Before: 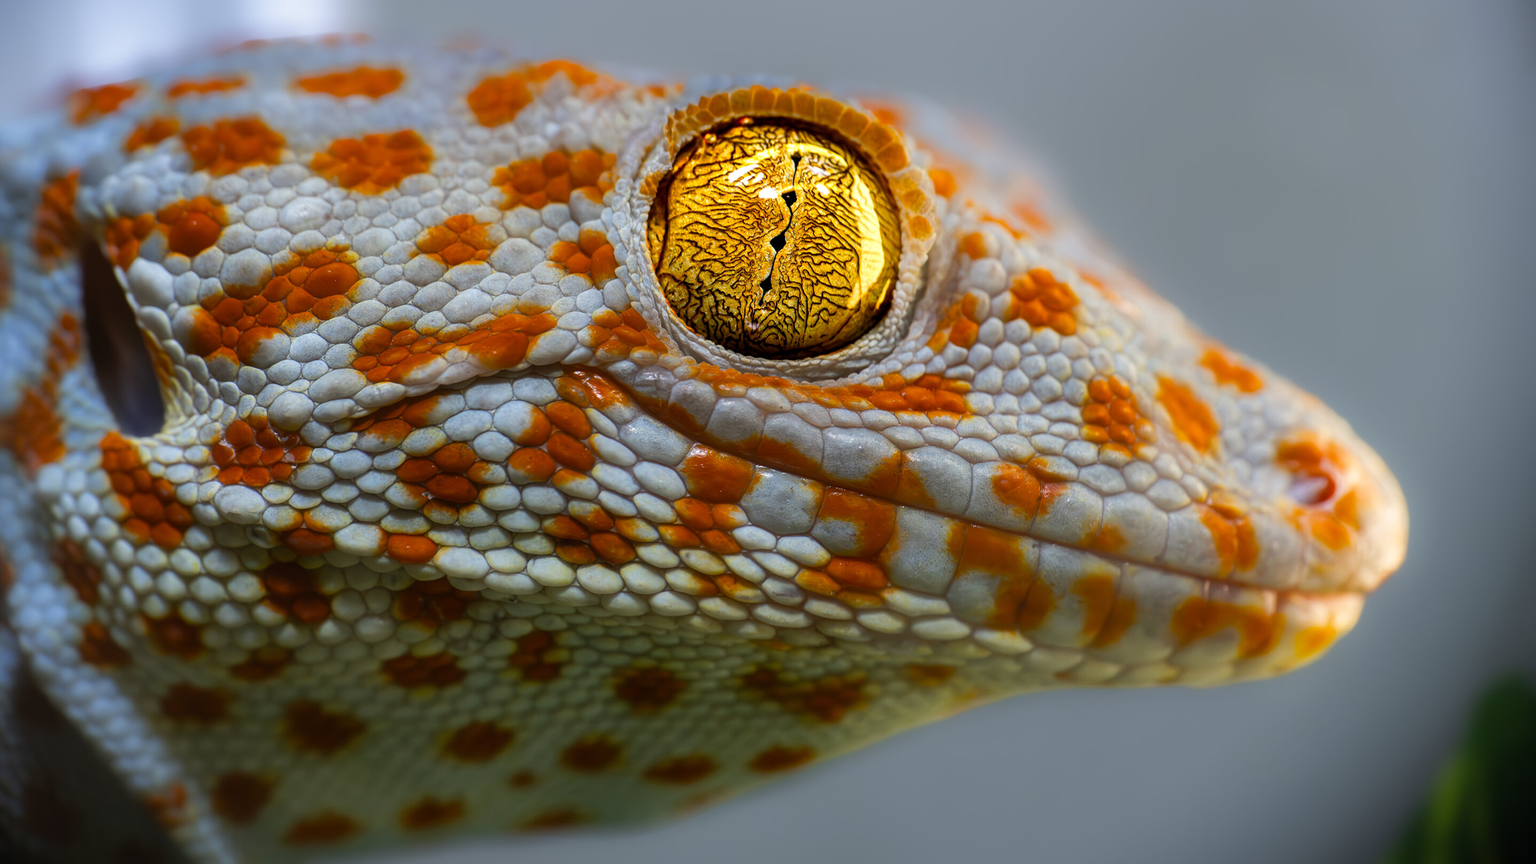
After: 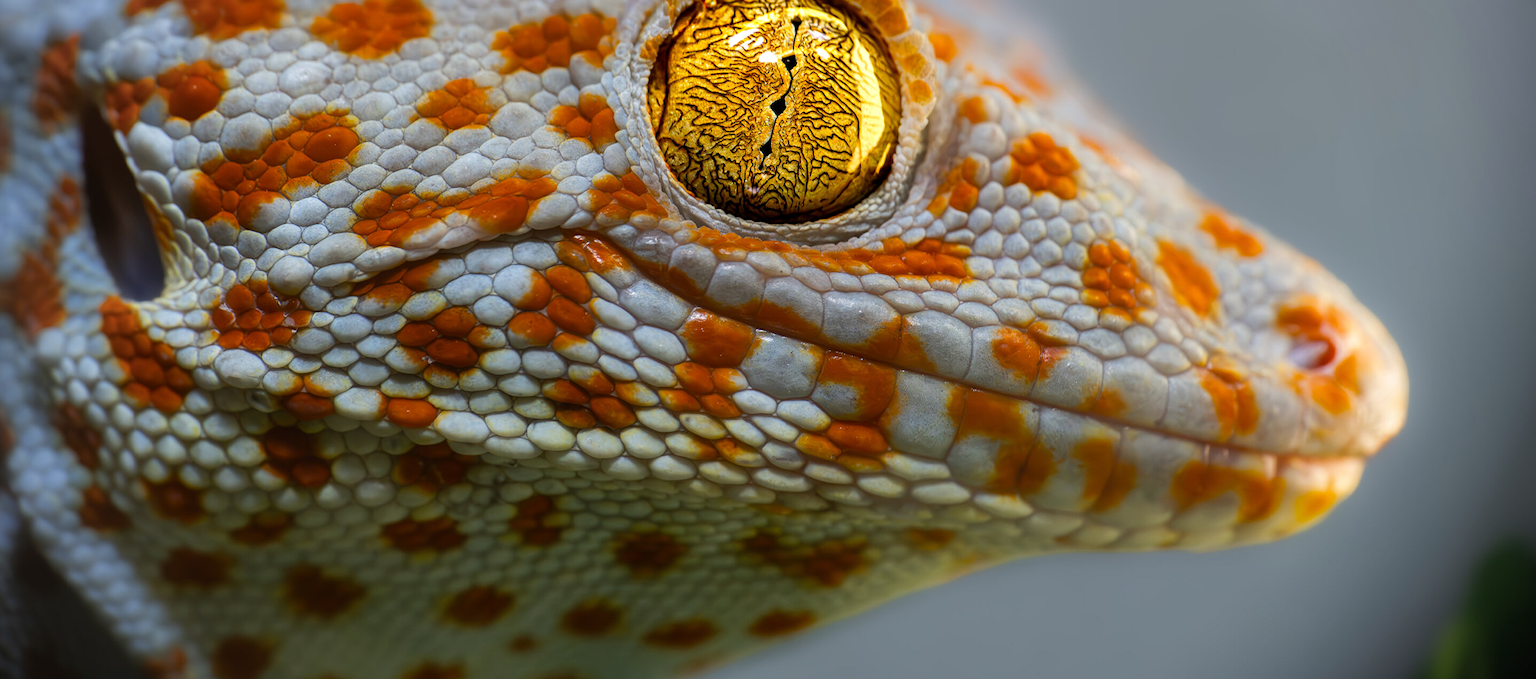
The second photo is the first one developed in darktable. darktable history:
crop and rotate: top 15.774%, bottom 5.506%
vignetting: fall-off radius 60.92%
exposure: exposure 0.014 EV, compensate highlight preservation false
